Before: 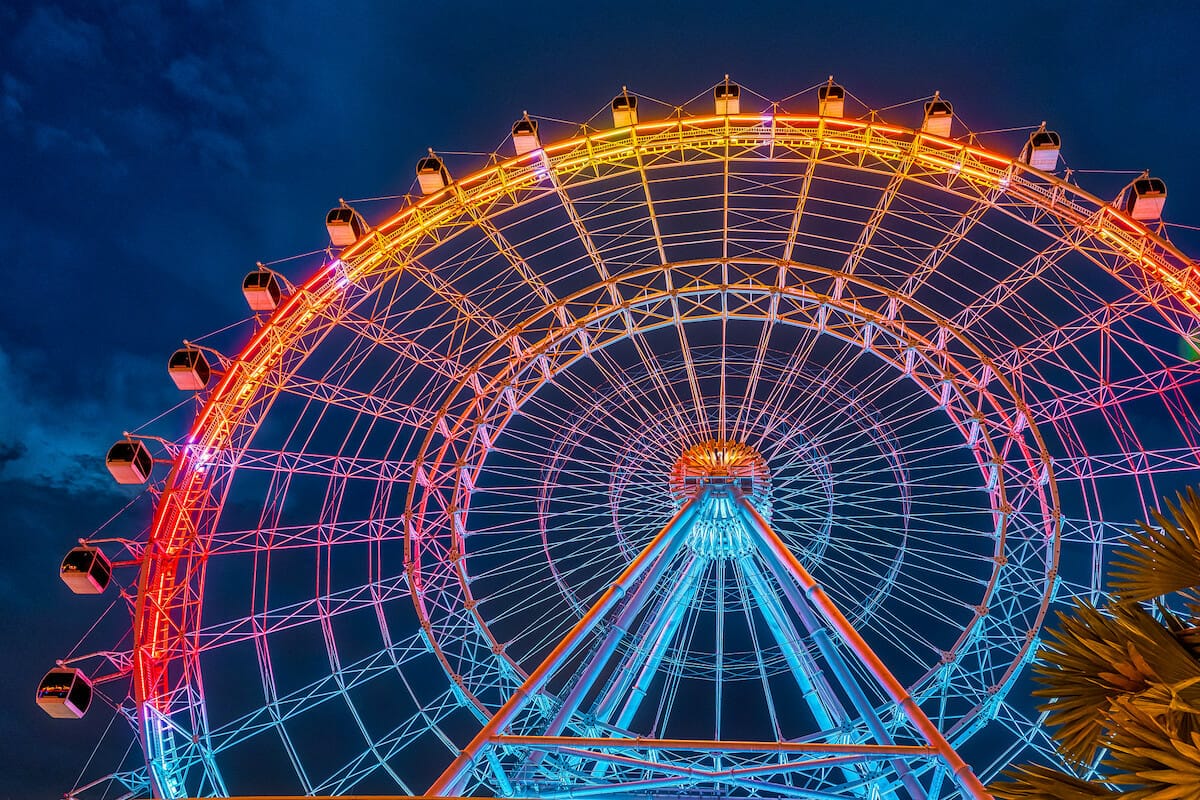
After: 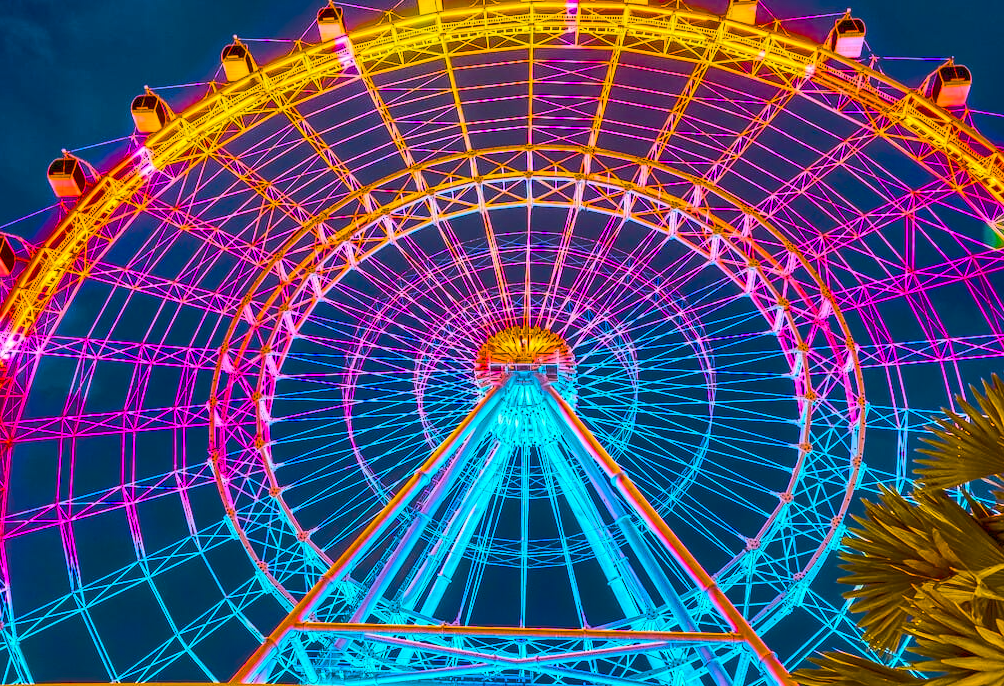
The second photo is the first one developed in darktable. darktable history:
color balance rgb: linear chroma grading › global chroma 40.15%, perceptual saturation grading › global saturation 60.58%, perceptual saturation grading › highlights 20.44%, perceptual saturation grading › shadows -50.36%, perceptual brilliance grading › highlights 2.19%, perceptual brilliance grading › mid-tones -50.36%, perceptual brilliance grading › shadows -50.36%
color calibration: x 0.342, y 0.355, temperature 5146 K
color equalizer: saturation › red 1.26, saturation › orange 1.26, saturation › yellow 1.26, saturation › green 1.26, saturation › cyan 1.26, saturation › blue 1.26, saturation › lavender 1.26, saturation › magenta 1.26
crop: left 16.315%, top 14.246%
